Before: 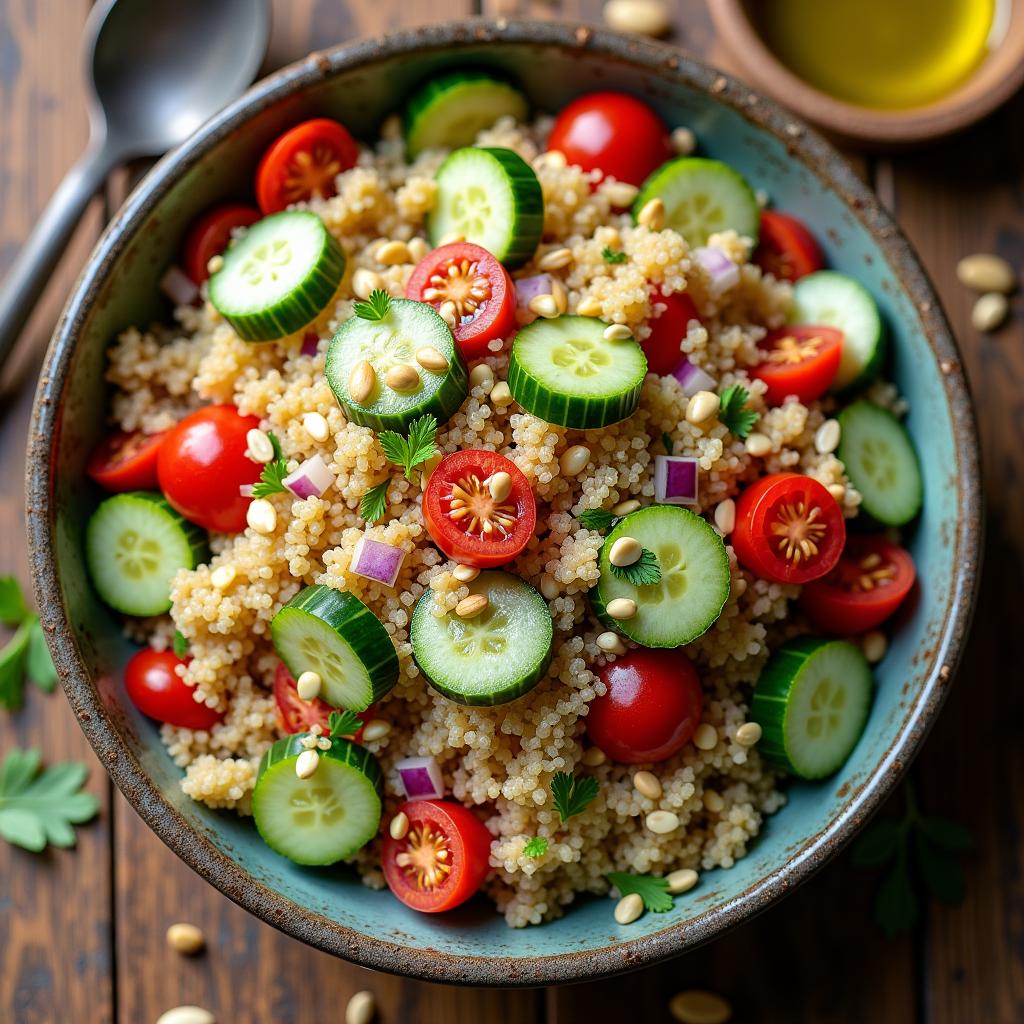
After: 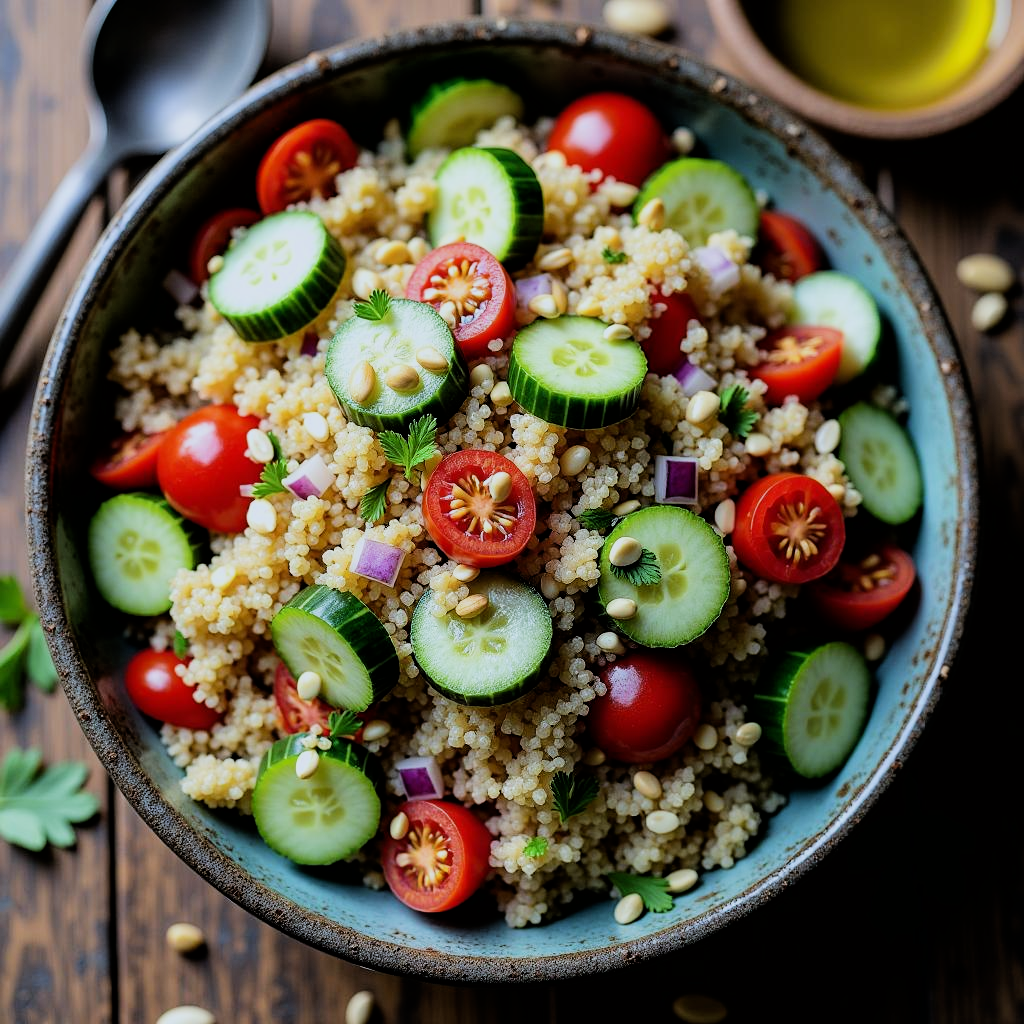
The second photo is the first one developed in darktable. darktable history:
white balance: red 0.924, blue 1.095
filmic rgb: black relative exposure -5 EV, hardness 2.88, contrast 1.3, highlights saturation mix -30%
